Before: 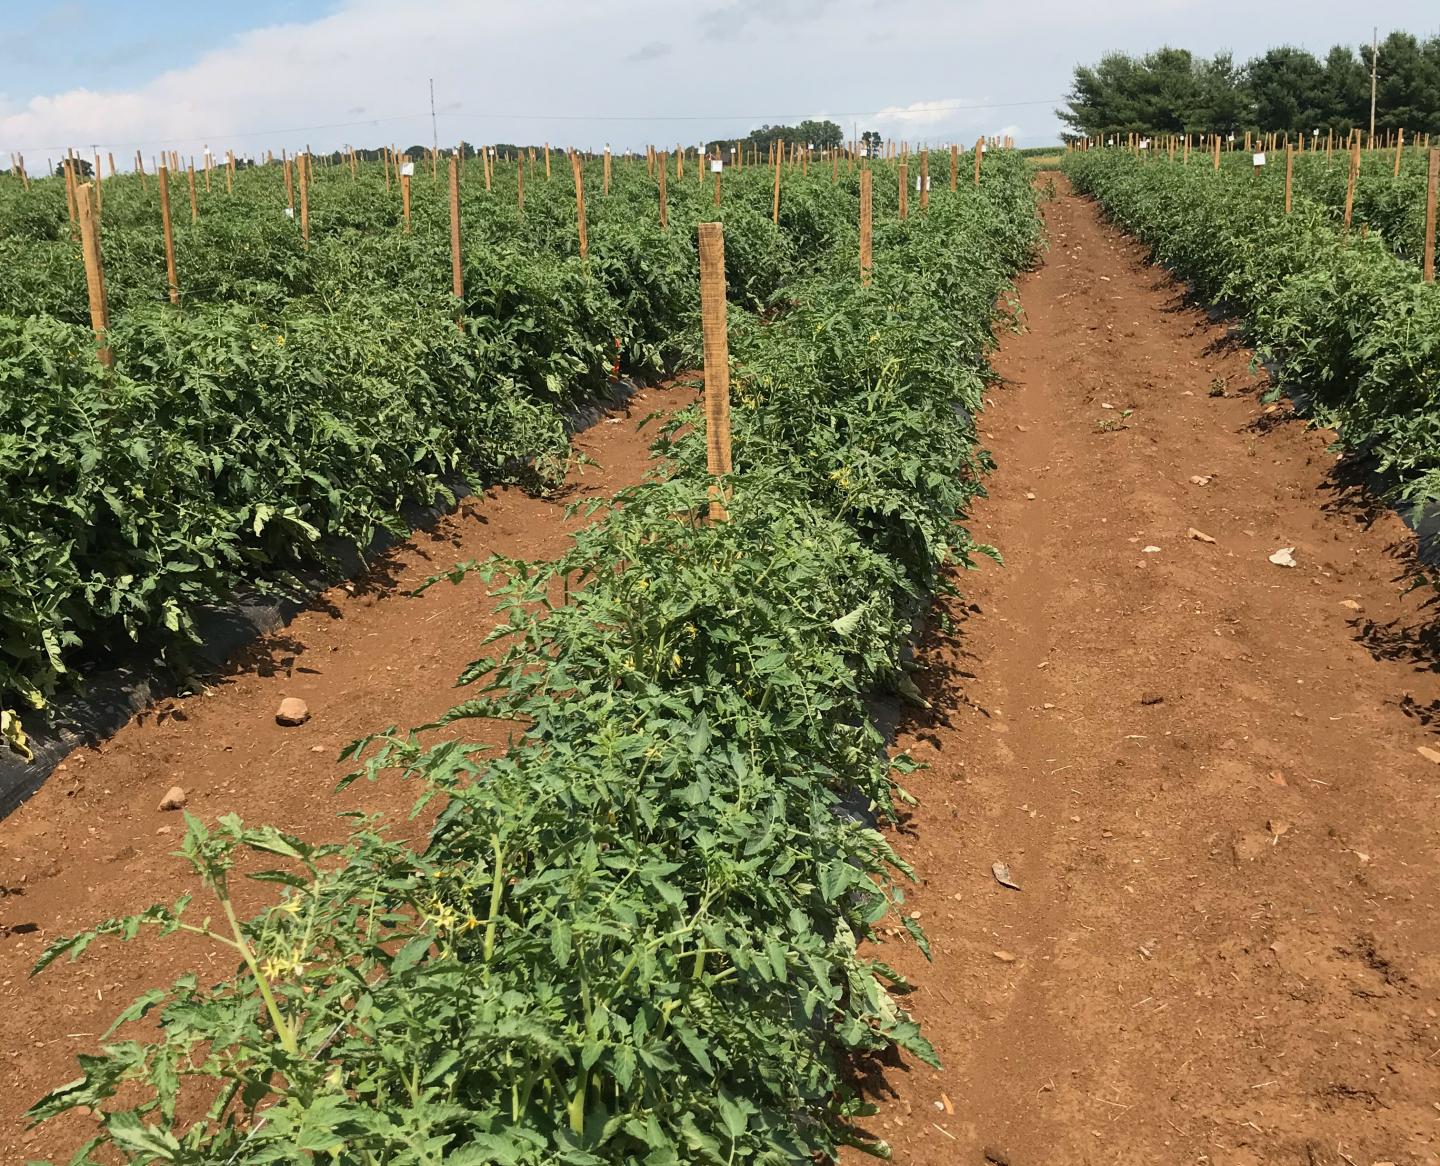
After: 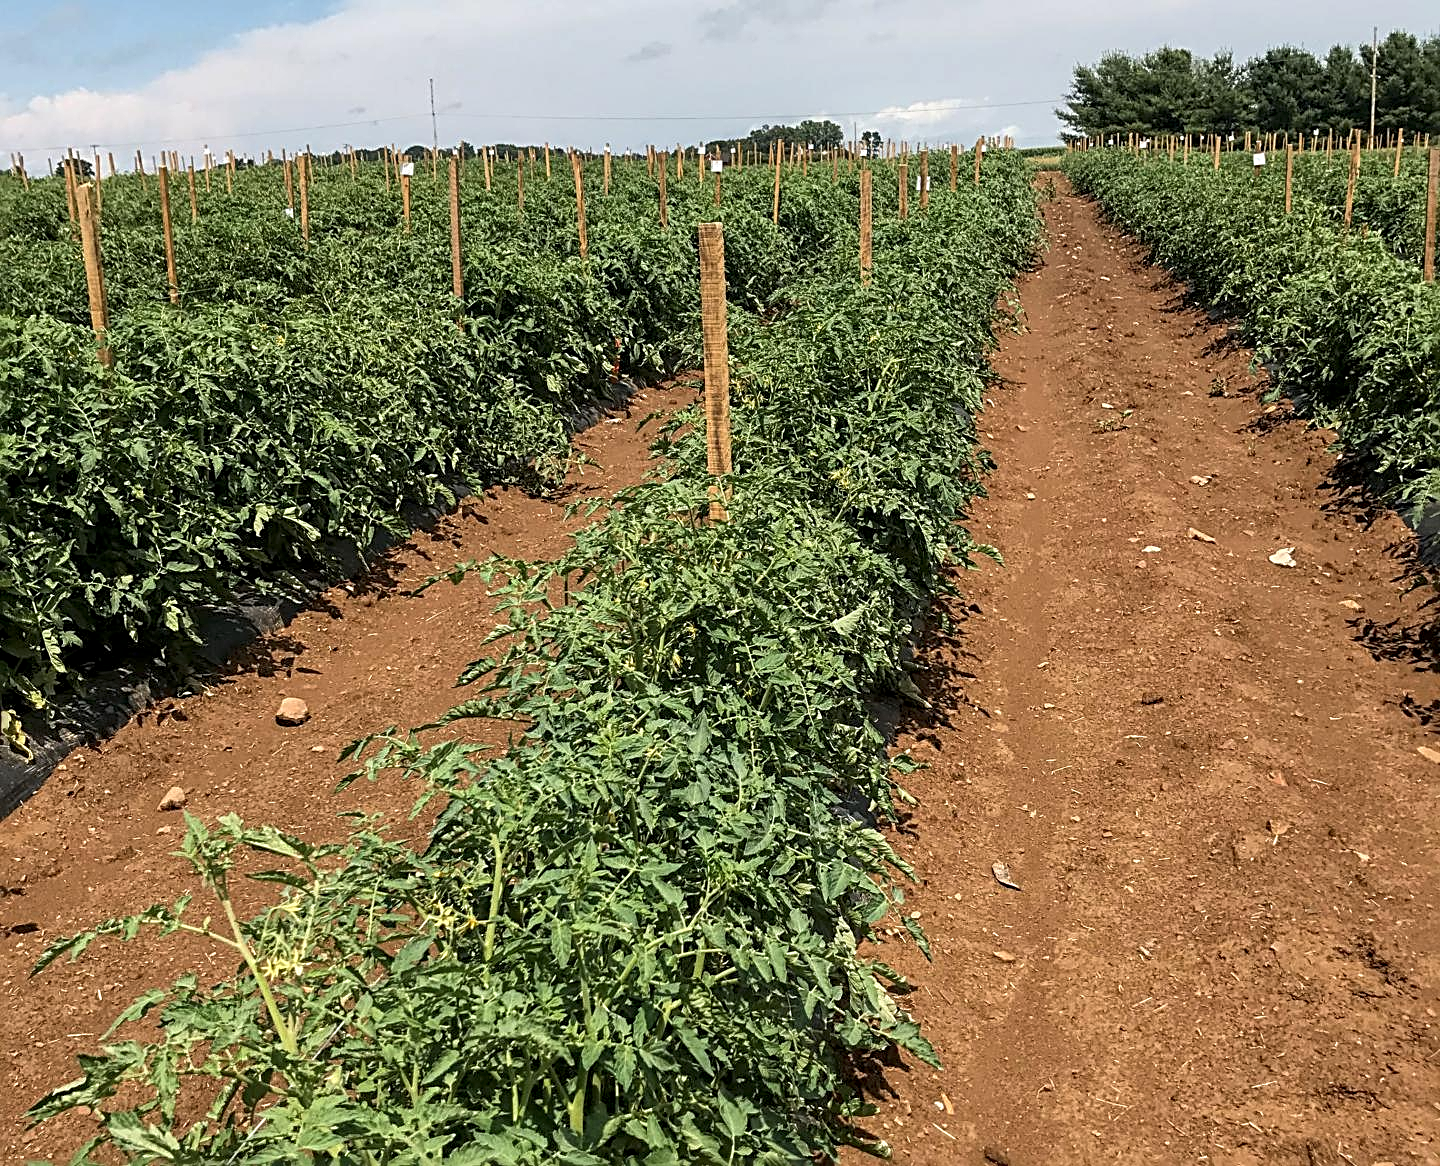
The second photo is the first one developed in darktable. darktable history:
local contrast: highlights 42%, shadows 61%, detail 136%, midtone range 0.513
sharpen: radius 2.824, amount 0.713
